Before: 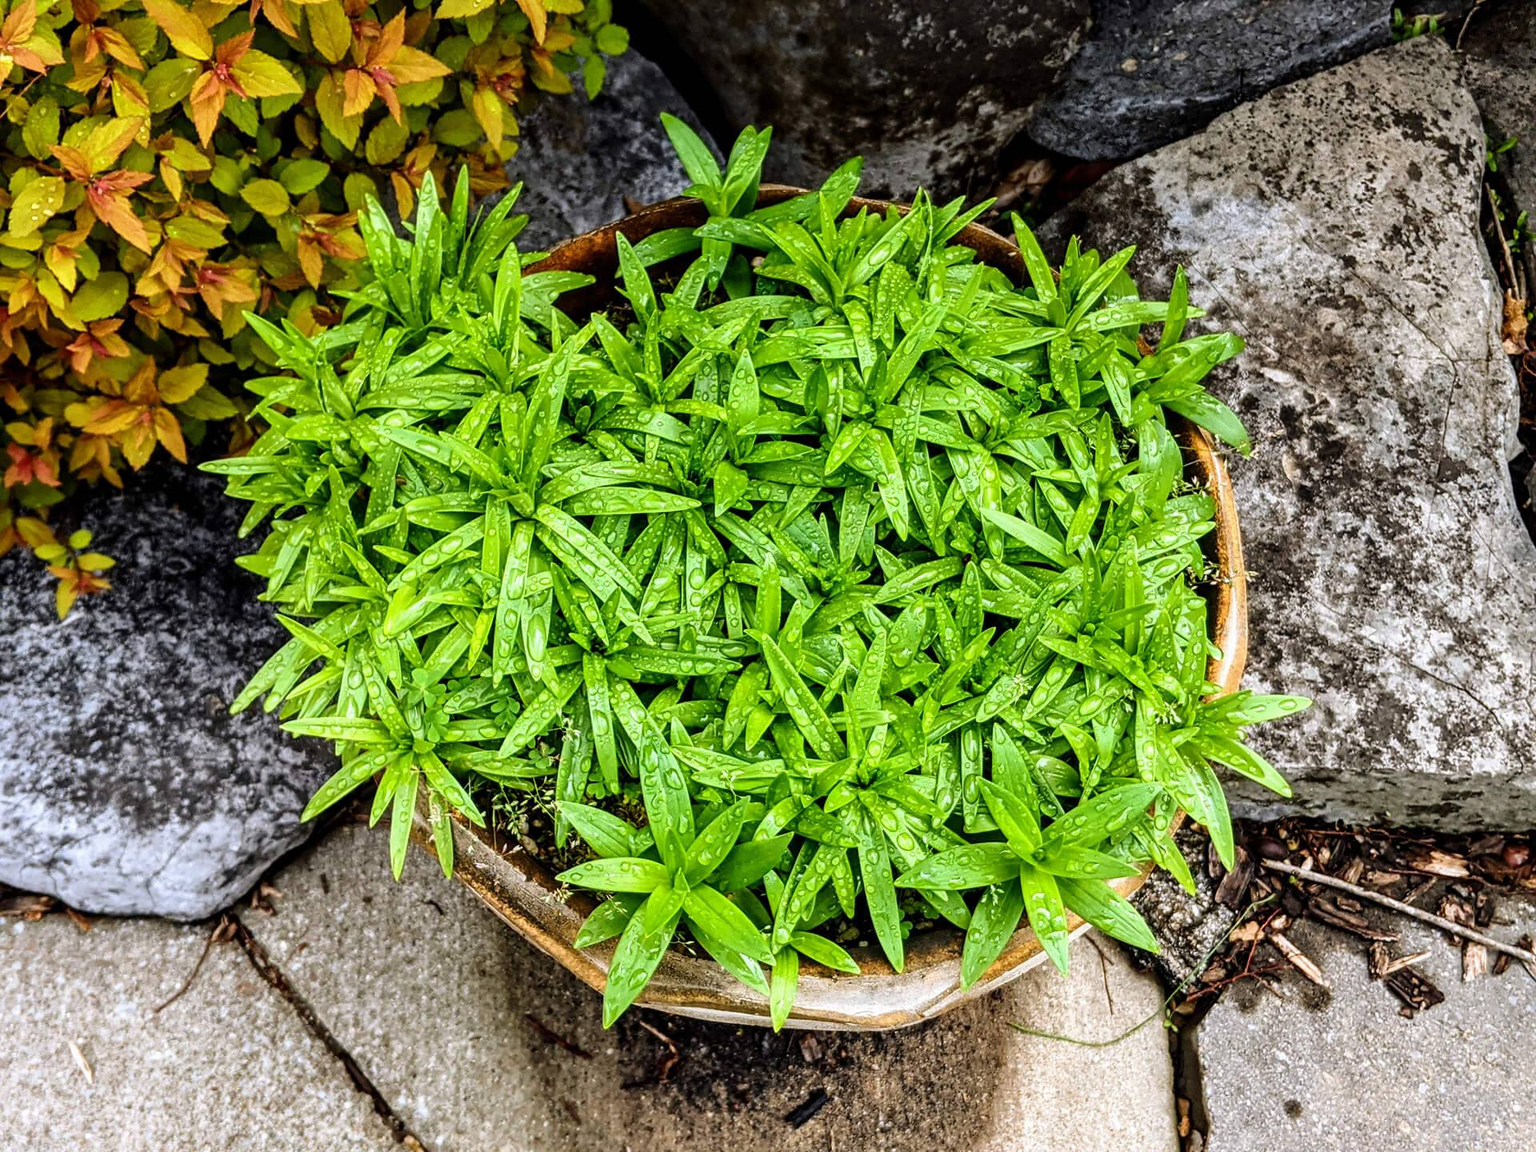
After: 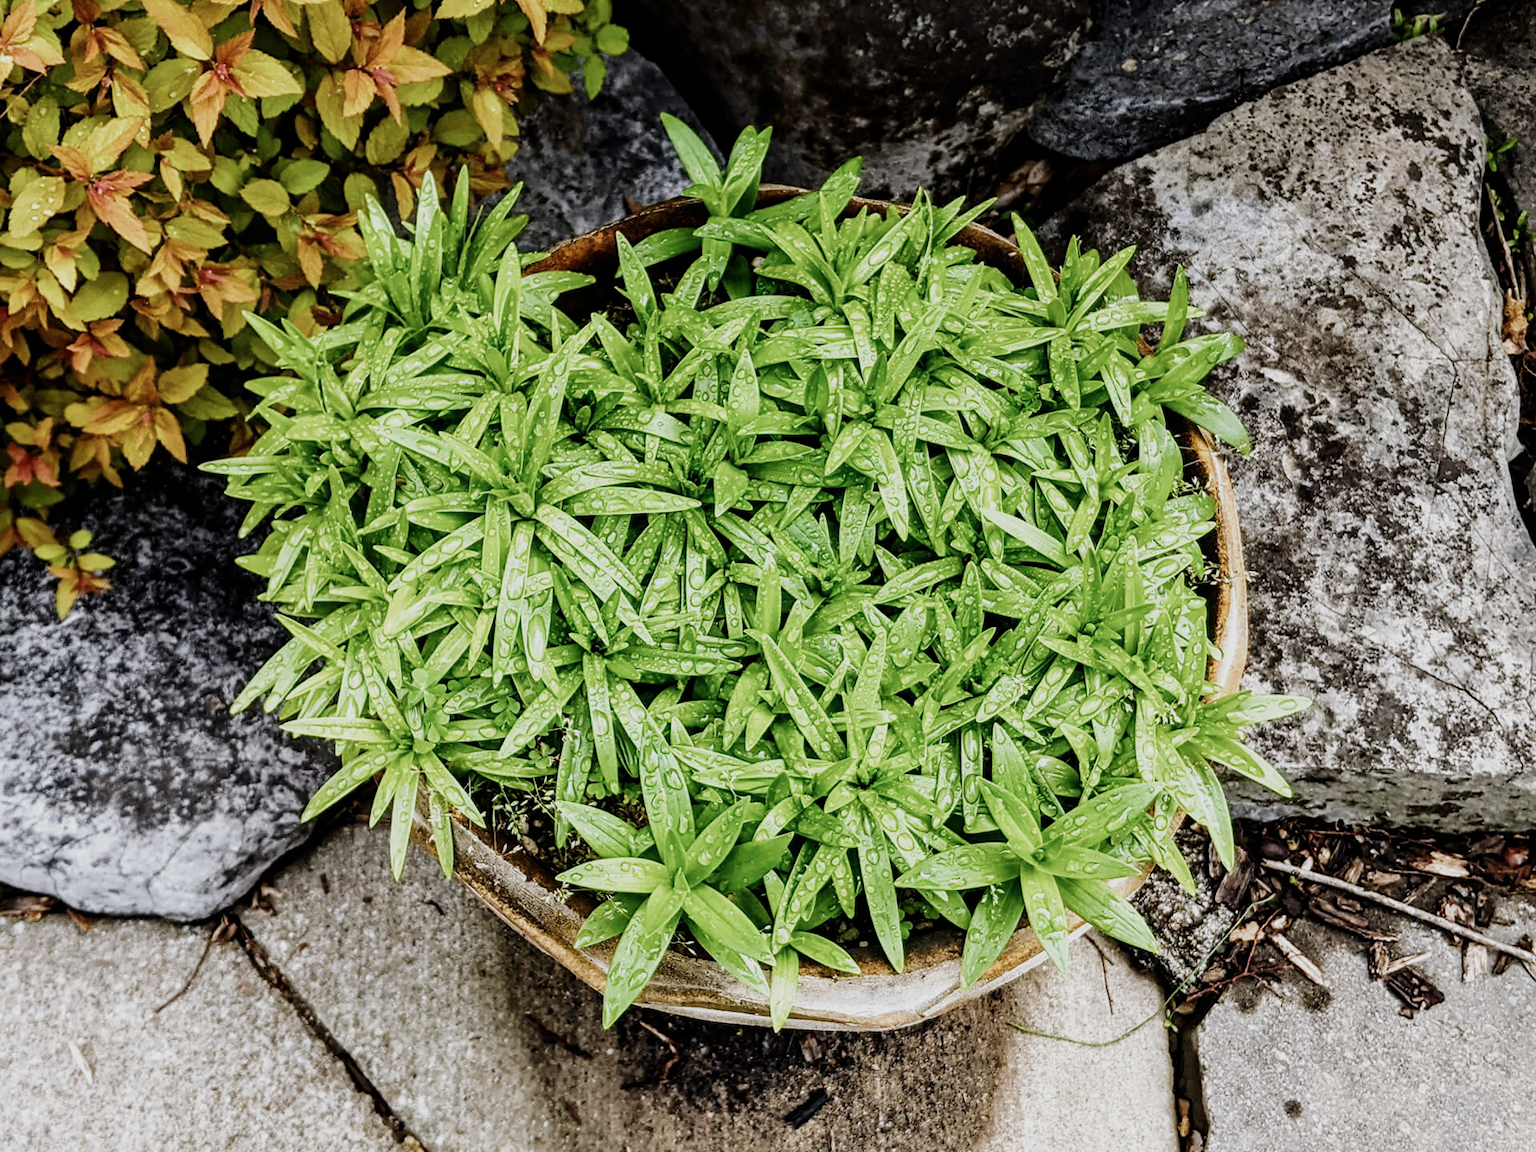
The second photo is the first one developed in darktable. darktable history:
filmic rgb: black relative exposure -11.32 EV, white relative exposure 3.21 EV, hardness 6.75, add noise in highlights 0.002, preserve chrominance no, color science v3 (2019), use custom middle-gray values true, contrast in highlights soft
contrast brightness saturation: contrast 0.113, saturation -0.177
exposure: compensate exposure bias true, compensate highlight preservation false
